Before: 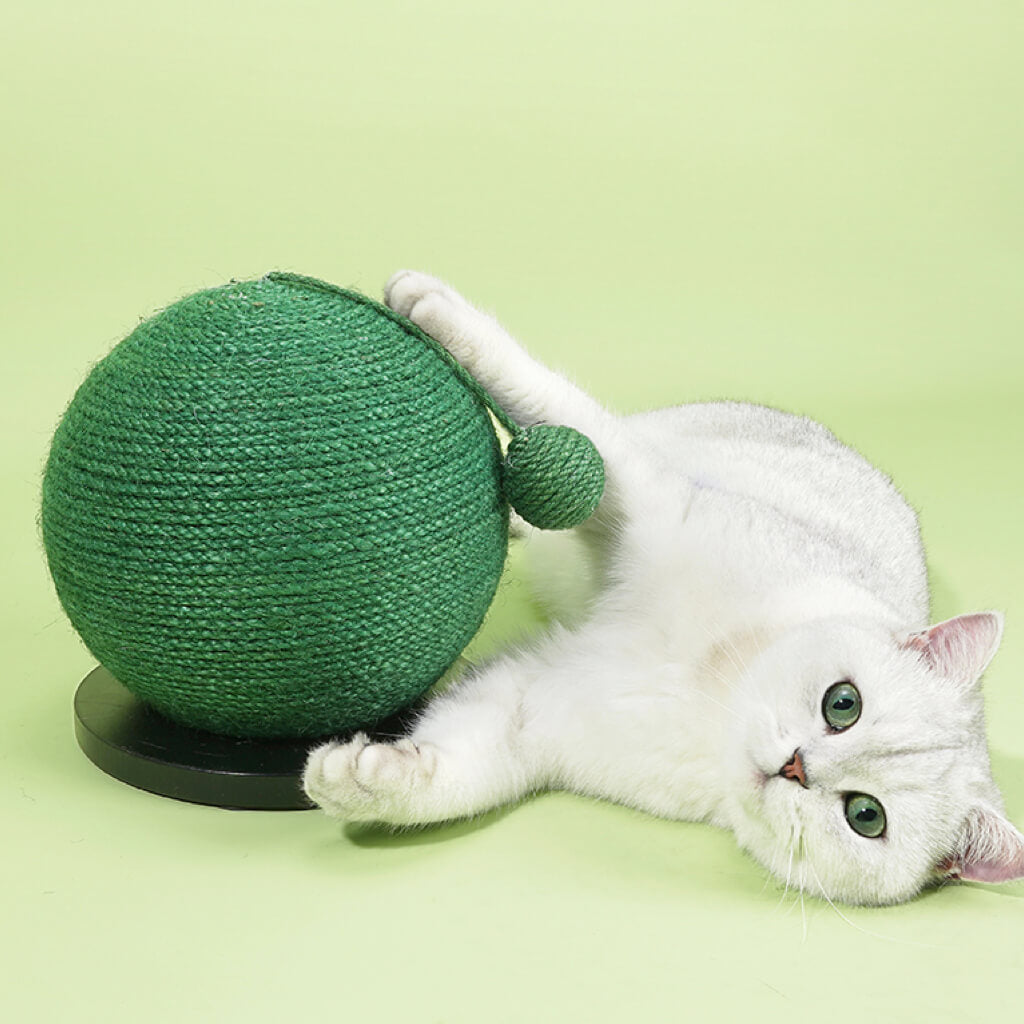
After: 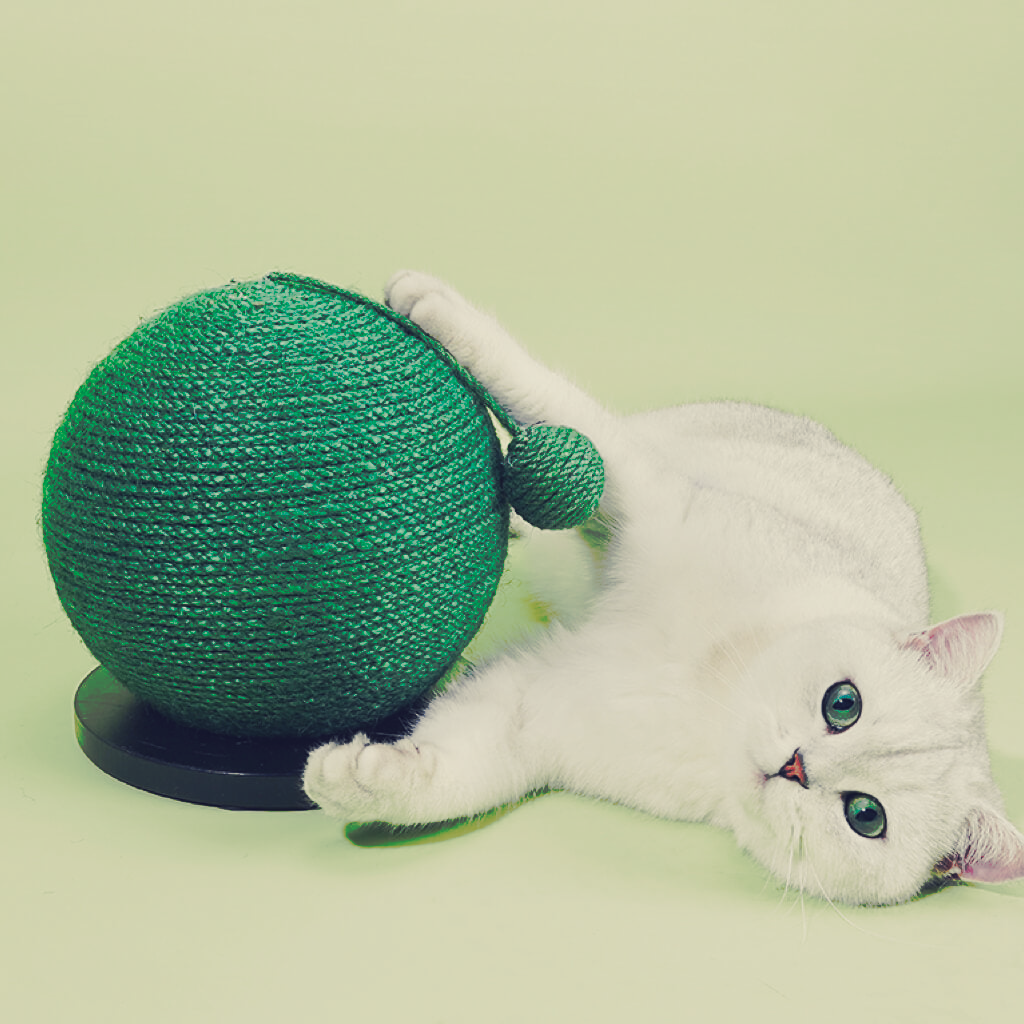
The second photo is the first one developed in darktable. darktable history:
tone curve: curves: ch0 [(0, 0) (0.003, 0.002) (0.011, 0.01) (0.025, 0.021) (0.044, 0.038) (0.069, 0.06) (0.1, 0.086) (0.136, 0.117) (0.177, 0.153) (0.224, 0.193) (0.277, 0.238) (0.335, 0.288) (0.399, 0.343) (0.468, 0.403) (0.543, 0.582) (0.623, 0.656) (0.709, 0.734) (0.801, 0.818) (0.898, 0.906) (1, 1)], preserve colors none
color look up table: target L [84.62, 83, 81.4, 77.38, 76.27, 75.35, 71.63, 71.47, 70.9, 59.76, 54.58, 55.84, 48.37, 44.28, 19.11, 200, 81.53, 76.27, 70.69, 60.98, 59.72, 54.14, 43.58, 42.5, 39.43, 35.5, 19.44, 11.07, 68.99, 69.63, 62.94, 53, 52.12, 49.7, 46.3, 44.24, 33.69, 29.55, 34.13, 31.02, 28.23, 22.13, 11.65, 84.06, 77.08, 67.59, 51.17, 31.31, 9.952], target a [-10.78, -17.59, -26.96, -55.01, -56.96, -11, -64.85, -35.07, -9.03, -41.78, -38.8, 1.135, -41.53, -20.86, -14.01, 0, -1.226, 16.57, 12.72, 42.31, 17.51, 54.96, 31.83, 42.37, 61.71, 6.639, 19.49, 16.48, 29.16, 12.55, 8.737, 64.29, -10.37, 73.19, 60.97, 13.28, 26.02, 38.57, 56.7, 20.3, 3.269, 8.53, 24.74, -4.31, -40.57, -21.95, -17.08, -14.76, 4.984], target b [44.76, 15.79, 70.86, 12.72, 32.39, 66.23, 60.45, 20.82, 14.81, 4.152, 44.62, 37.86, 21.42, 15.93, -0.053, 0, 35.58, 5.887, 63.19, 7.584, 18.64, 25.7, -4.09, 23.13, 32.62, -3.952, 1.3, -19.05, -13.62, -16.89, -1.357, -15.78, -42.99, -45.61, -6.394, -24.16, -40.22, -80.05, -47.63, -64.09, -22.3, -39.79, -48.49, 4.467, -5.563, -20.1, -14.52, -17.72, -19.58], num patches 49
